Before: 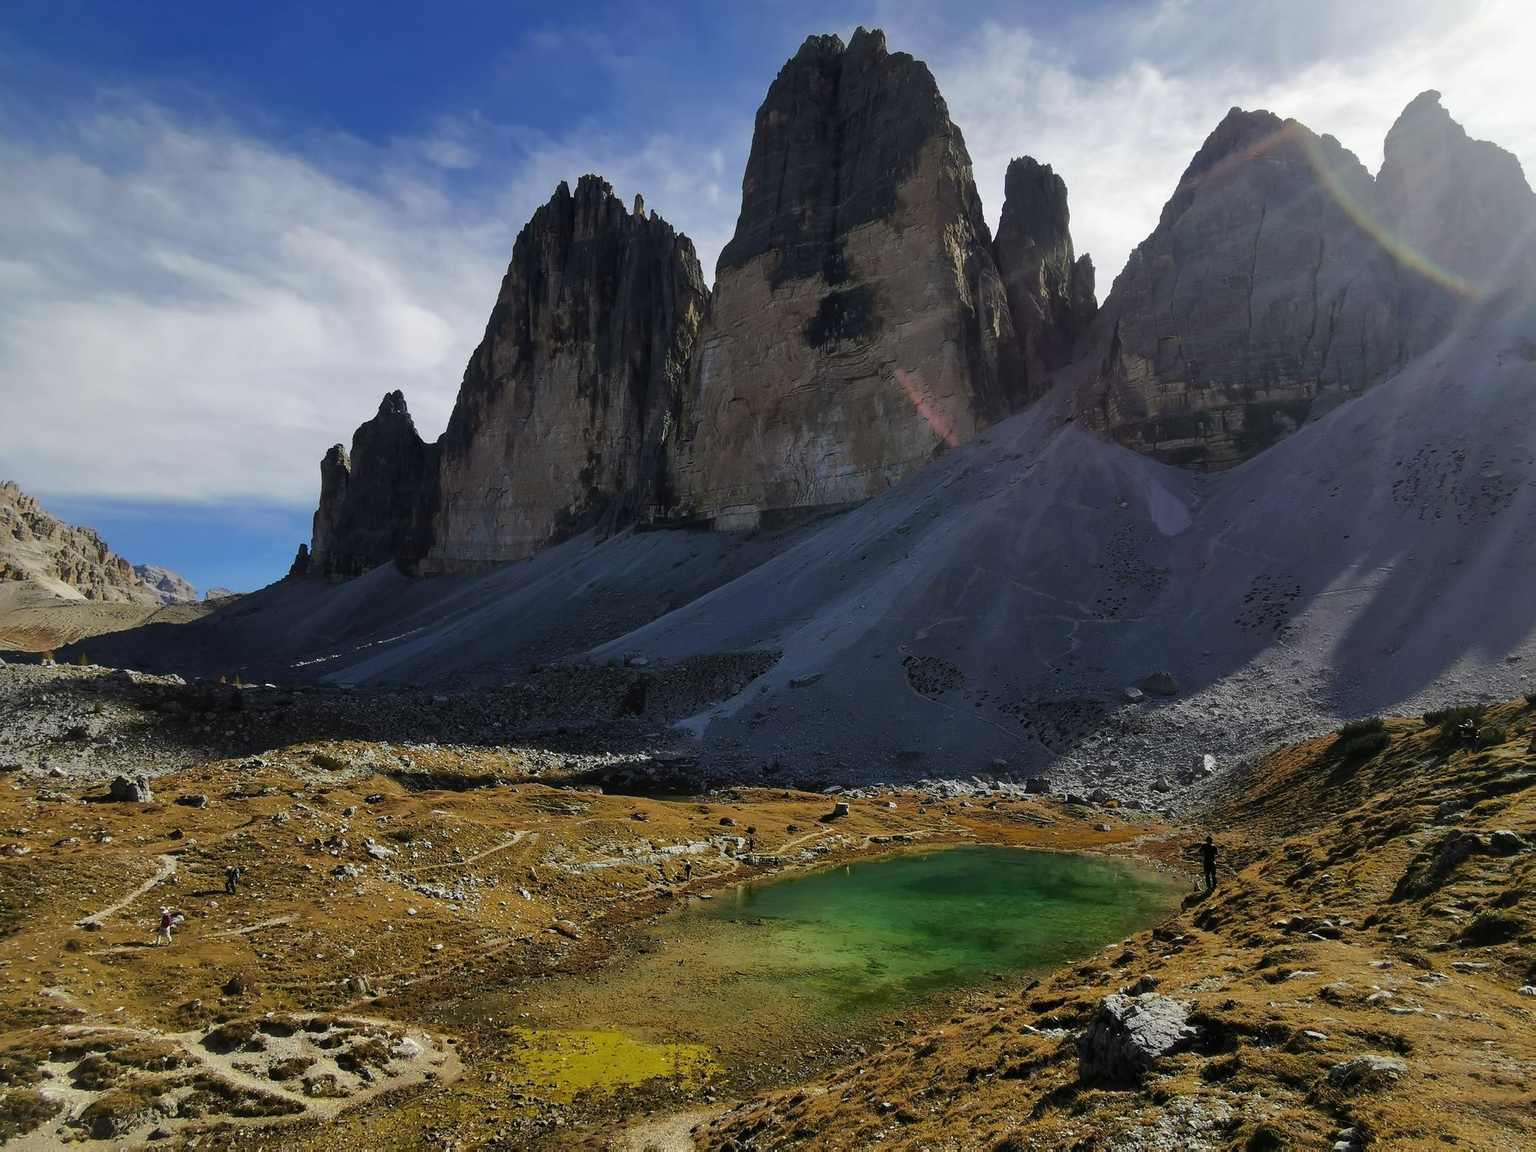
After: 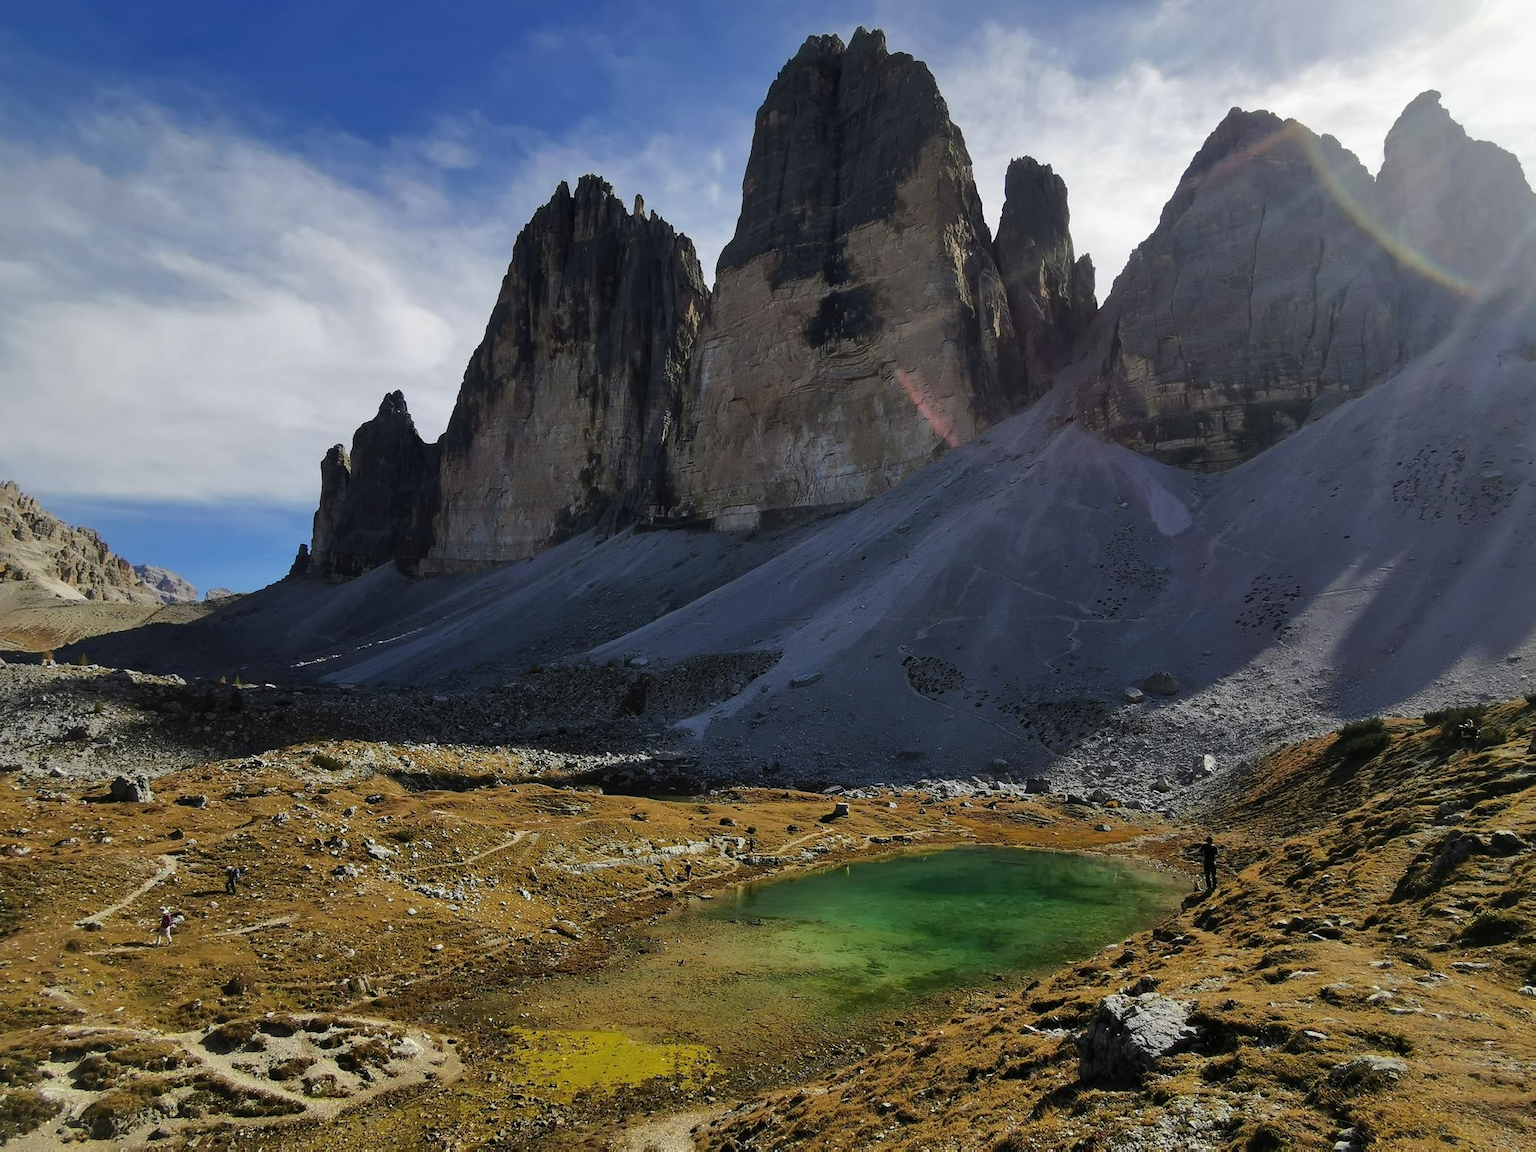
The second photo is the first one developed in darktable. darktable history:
shadows and highlights: radius 125.82, shadows 30.43, highlights -30.73, low approximation 0.01, soften with gaussian
